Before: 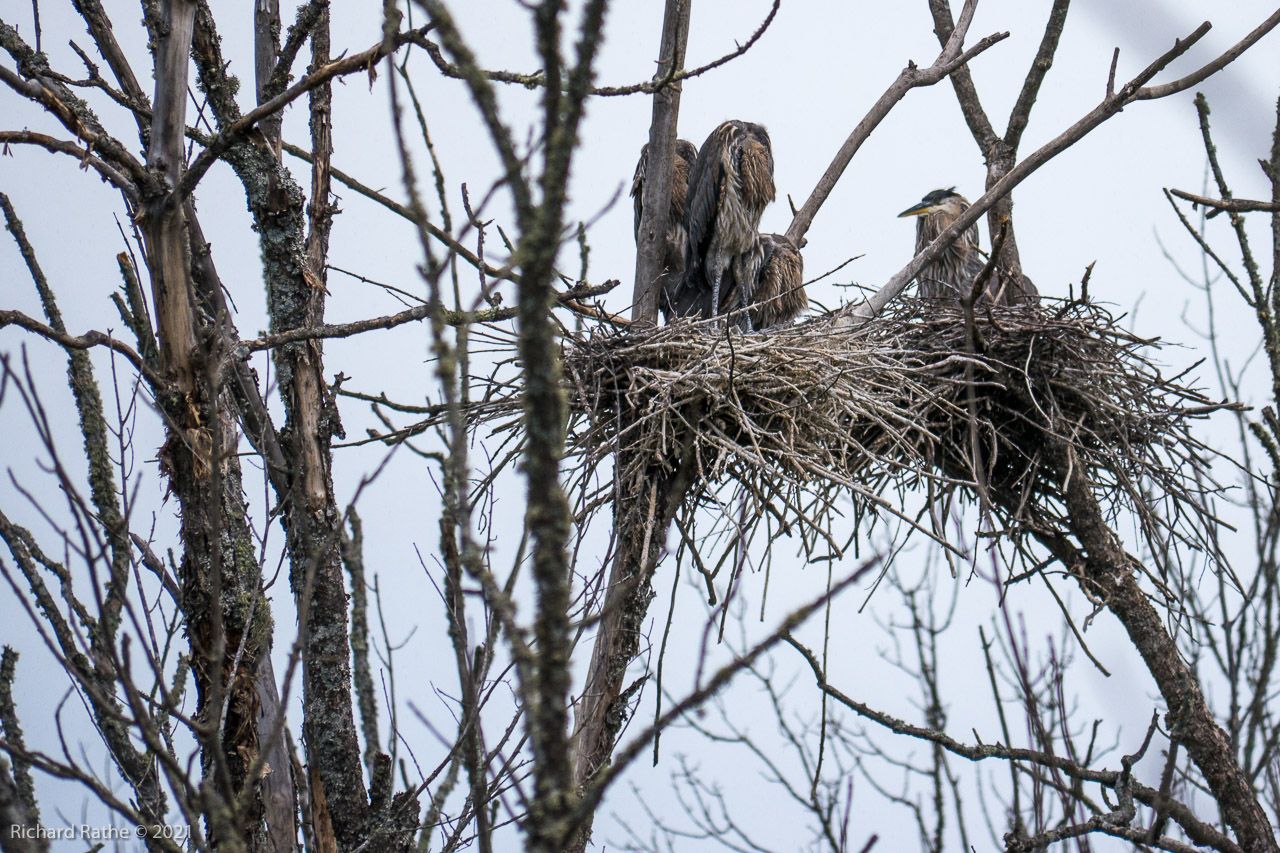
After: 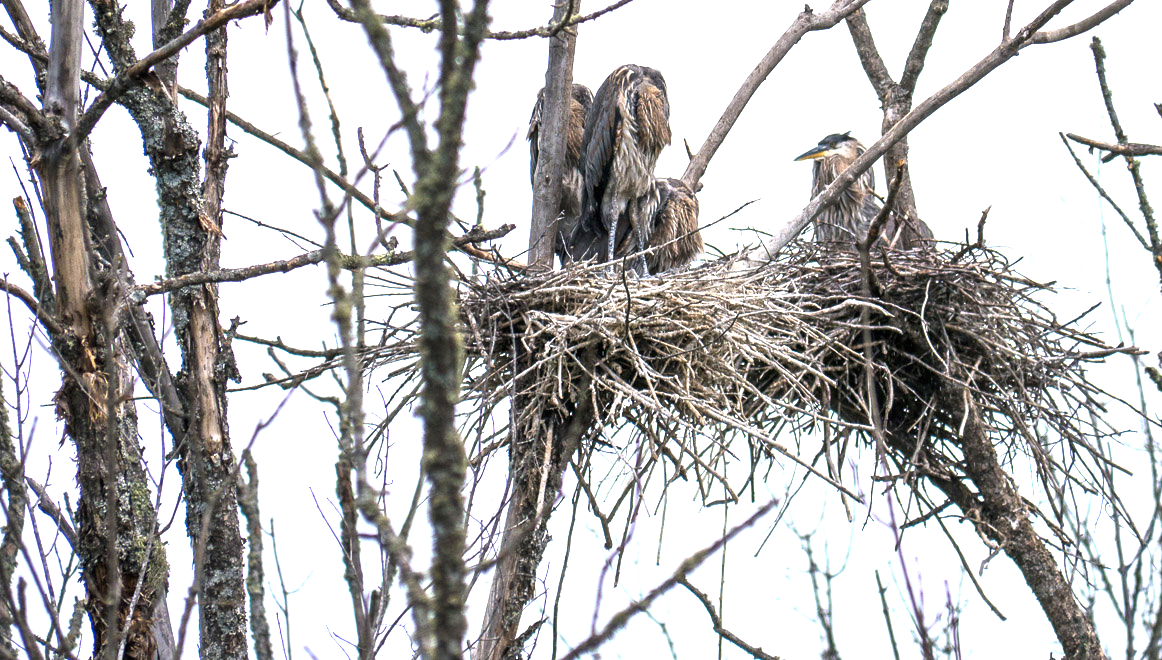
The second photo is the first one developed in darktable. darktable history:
crop: left 8.155%, top 6.611%, bottom 15.385%
exposure: black level correction 0, exposure 1.198 EV, compensate exposure bias true, compensate highlight preservation false
